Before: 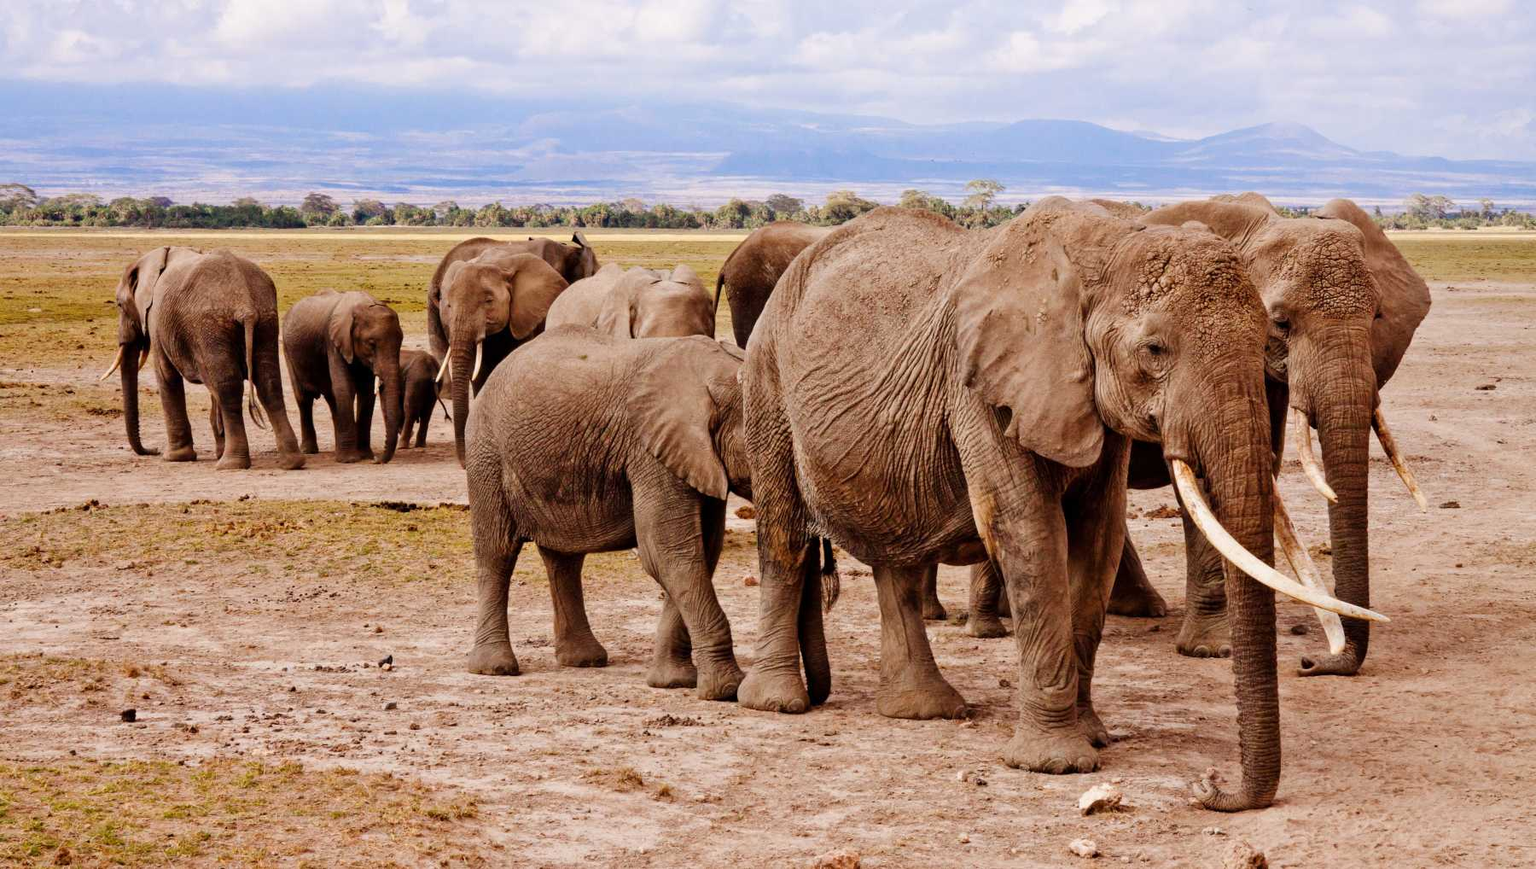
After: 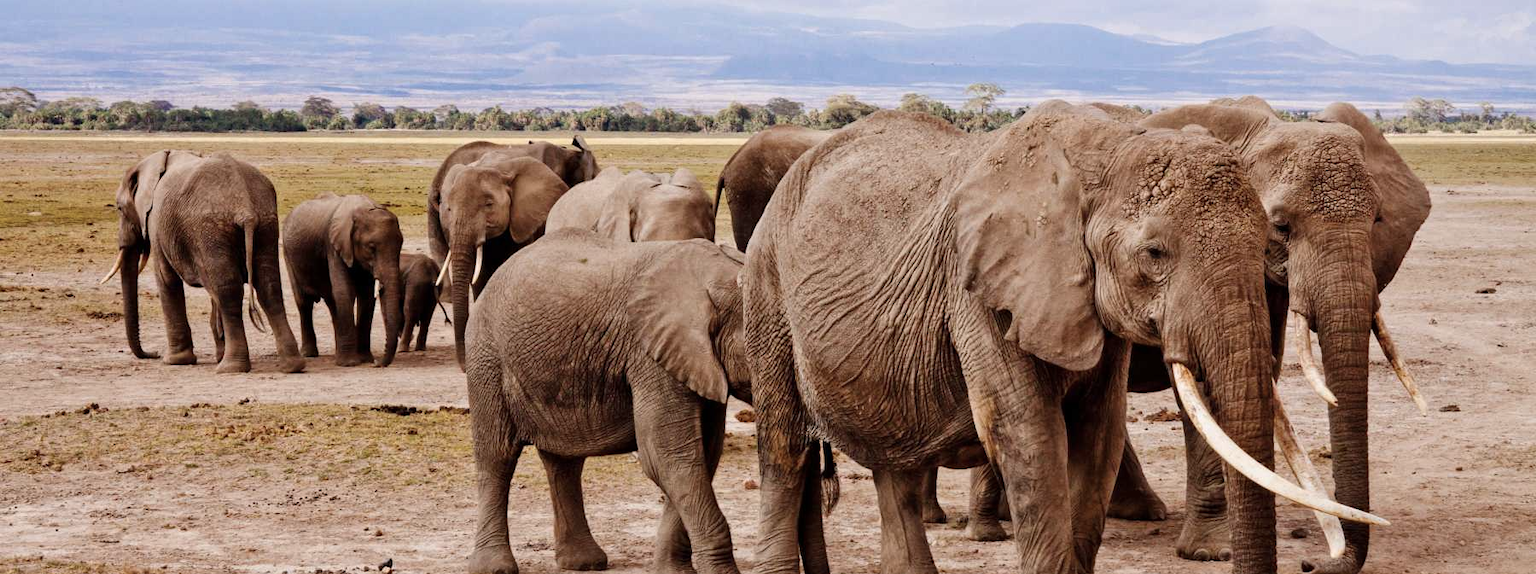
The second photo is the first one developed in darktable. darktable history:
crop: top 11.18%, bottom 22.615%
contrast brightness saturation: contrast 0.059, brightness -0.006, saturation -0.222
